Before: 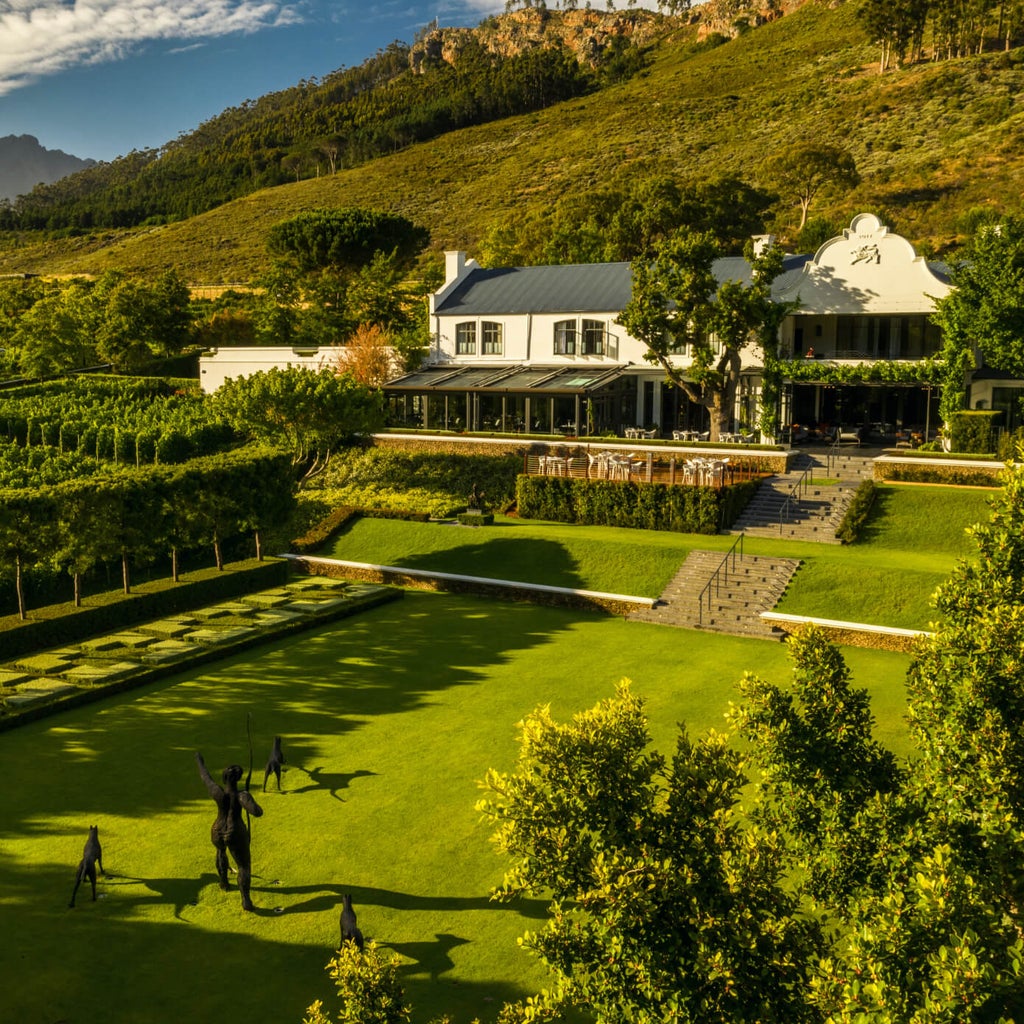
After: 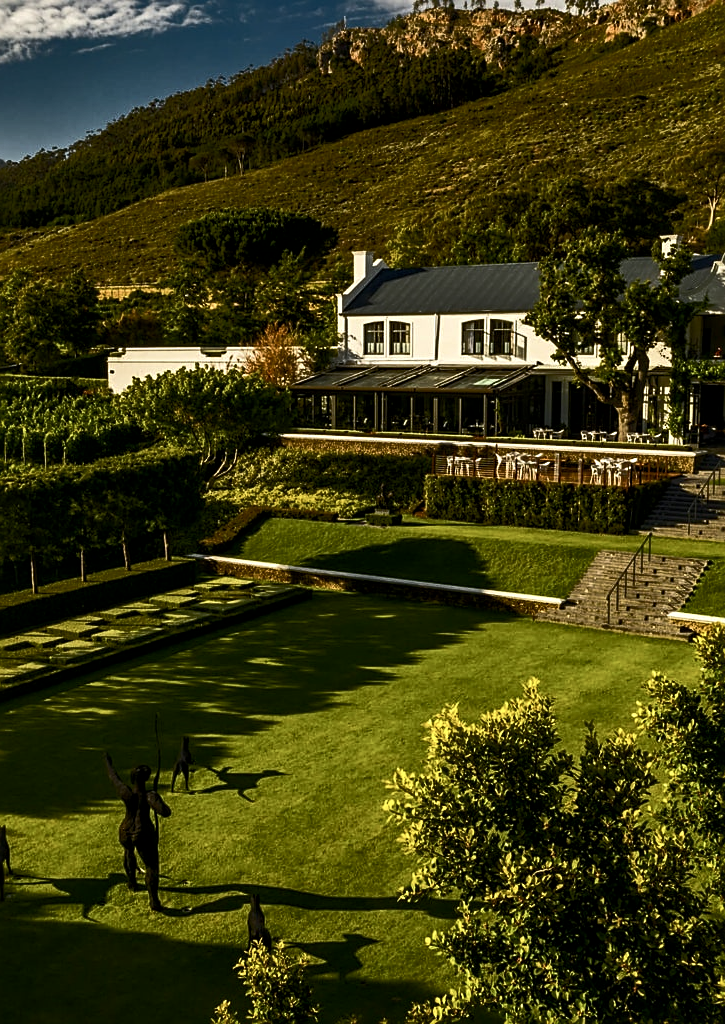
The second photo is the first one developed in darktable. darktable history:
local contrast: mode bilateral grid, contrast 19, coarseness 50, detail 119%, midtone range 0.2
sharpen: on, module defaults
tone equalizer: smoothing diameter 24.86%, edges refinement/feathering 14.85, preserve details guided filter
color balance rgb: power › hue 326.75°, perceptual saturation grading › global saturation 20%, perceptual saturation grading › highlights -25.295%, perceptual saturation grading › shadows 50.327%, perceptual brilliance grading › highlights 2.346%, perceptual brilliance grading › mid-tones -49.31%, perceptual brilliance grading › shadows -49.581%, global vibrance -24.365%
crop and rotate: left 9.036%, right 20.136%
